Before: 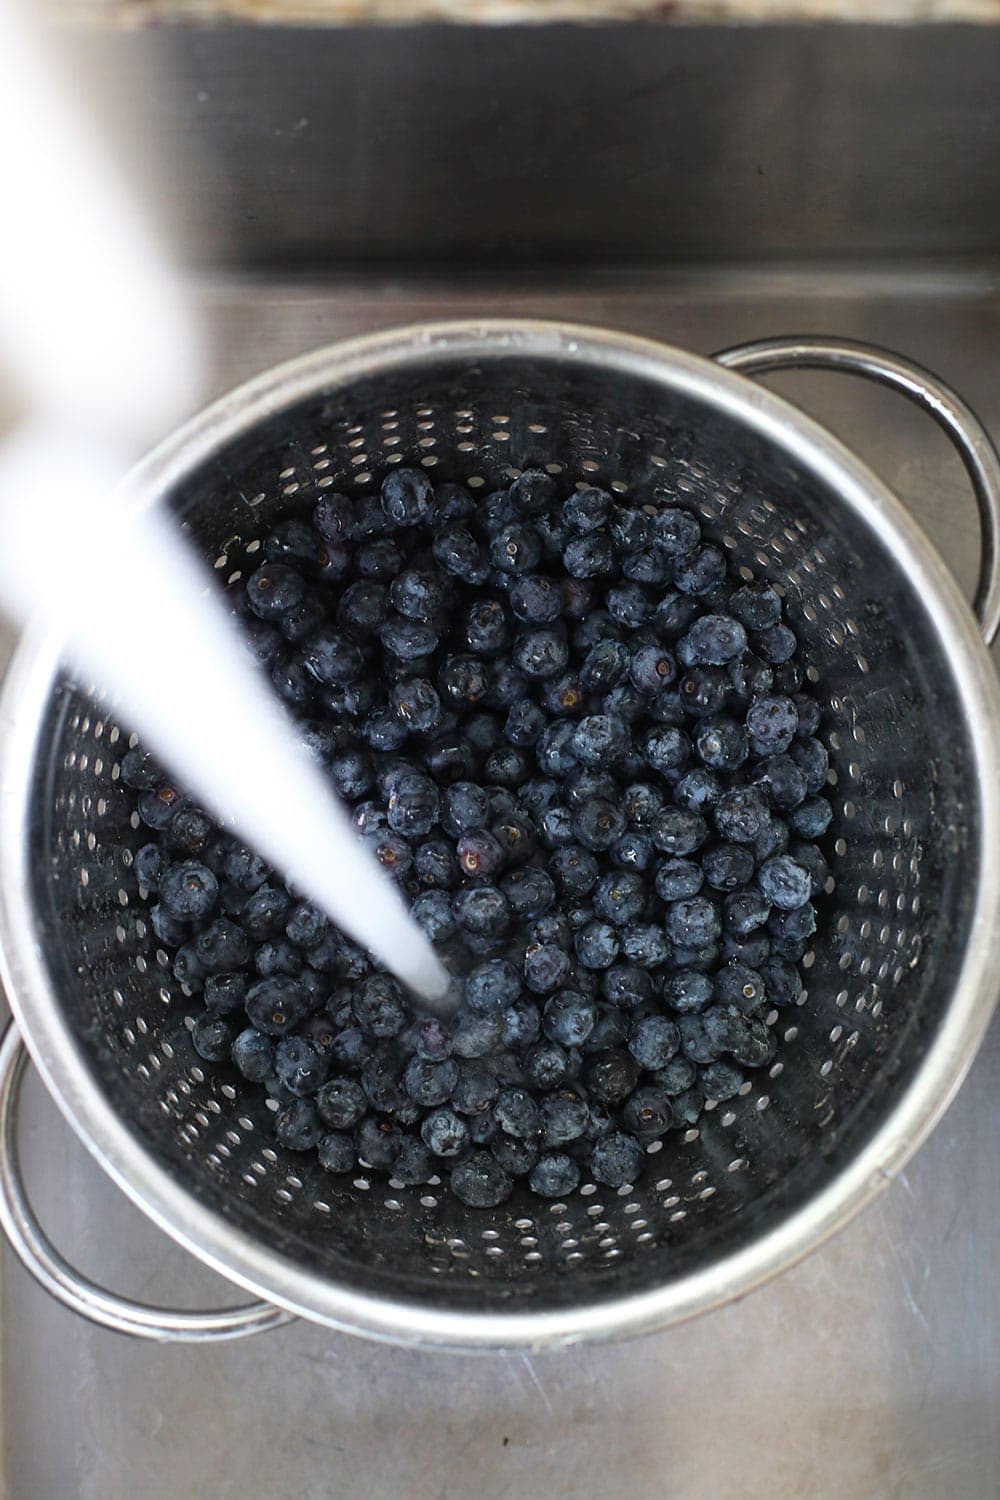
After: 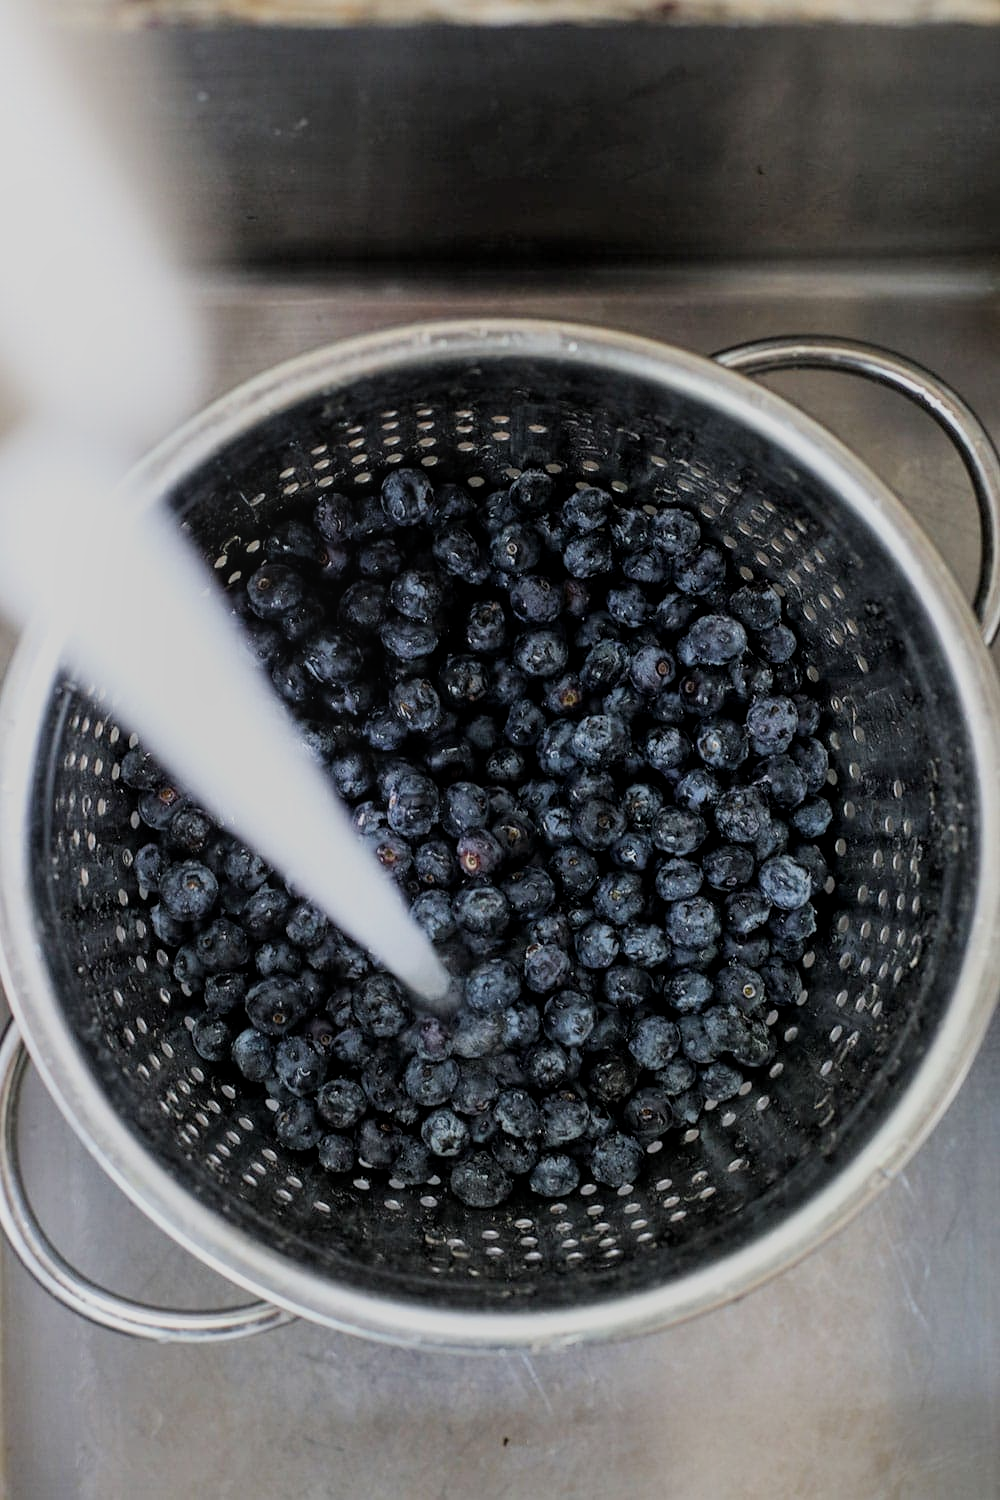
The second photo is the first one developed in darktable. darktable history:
filmic rgb: black relative exposure -7.65 EV, white relative exposure 4.56 EV, hardness 3.61, iterations of high-quality reconstruction 0
local contrast: on, module defaults
